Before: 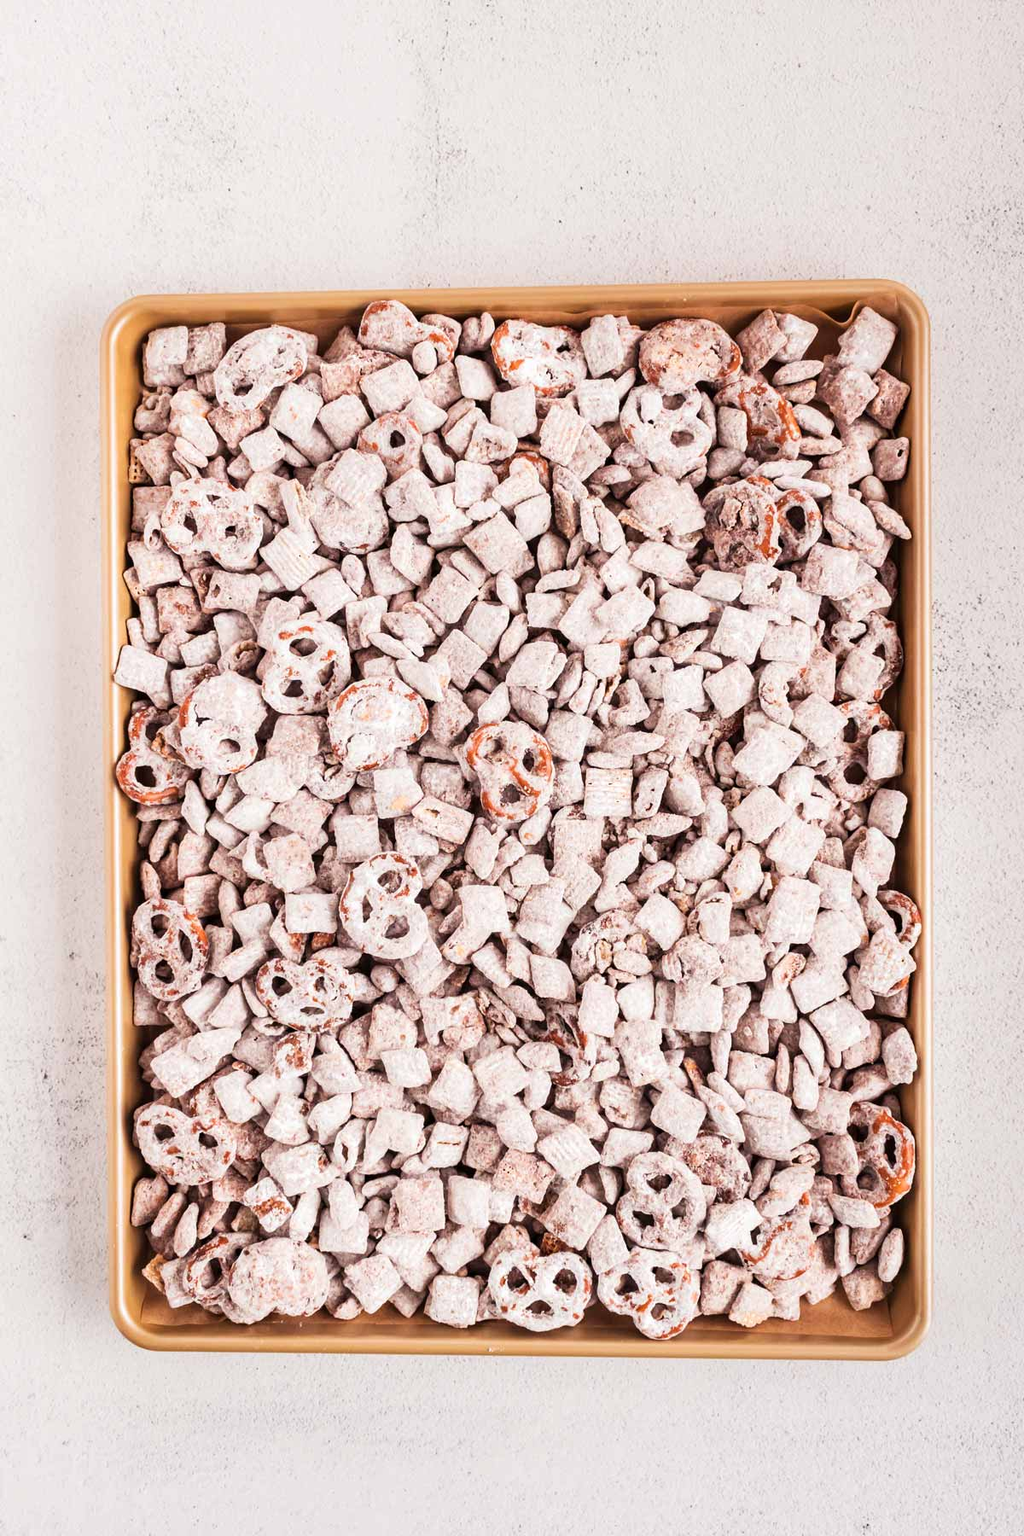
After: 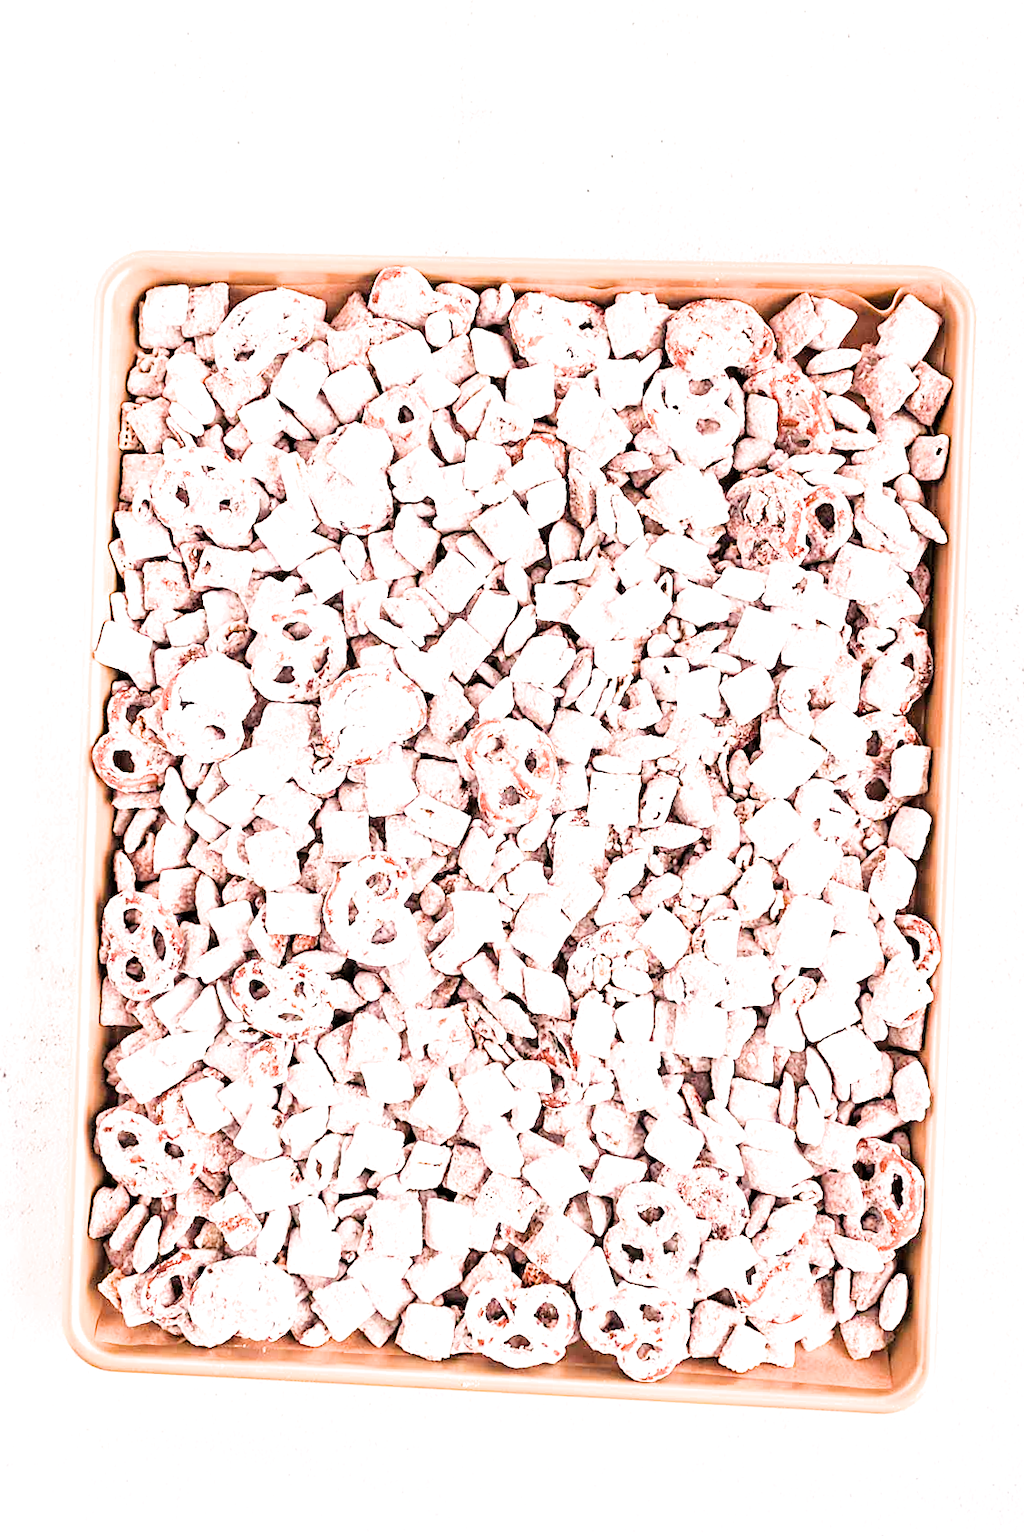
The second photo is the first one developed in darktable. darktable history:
exposure: exposure 2.207 EV, compensate highlight preservation false
filmic rgb: black relative exposure -5 EV, hardness 2.88, contrast 1.1
sharpen: on, module defaults
crop and rotate: angle -2.38°
